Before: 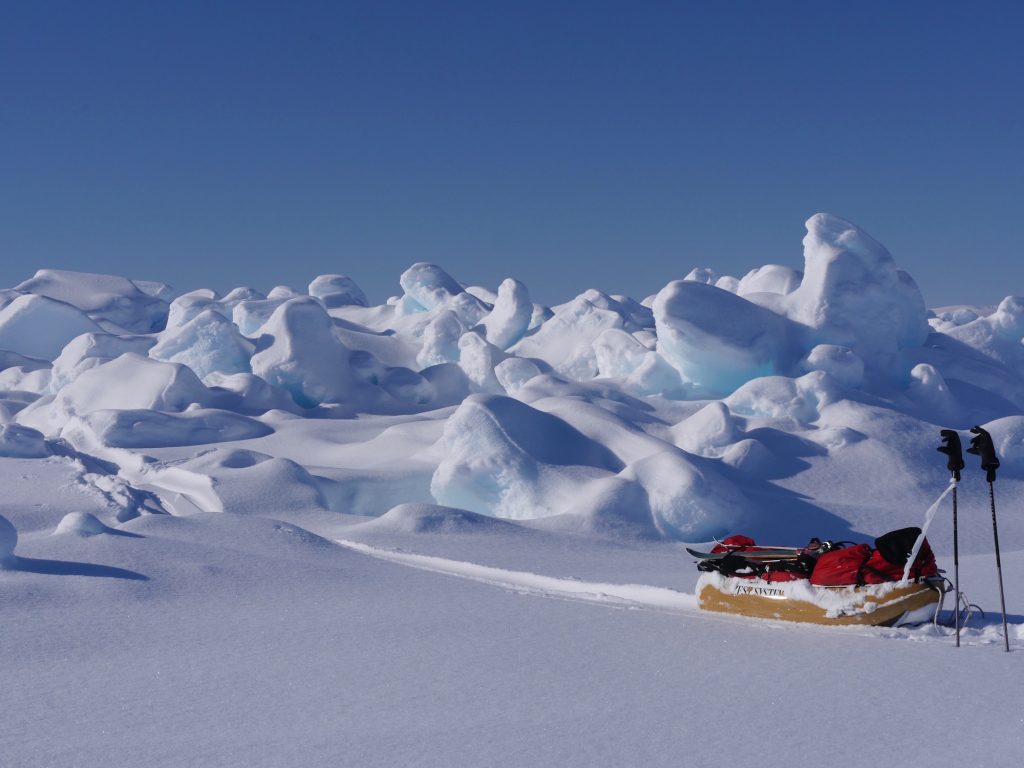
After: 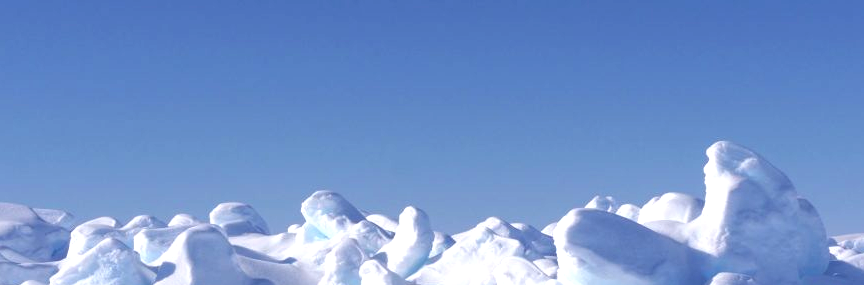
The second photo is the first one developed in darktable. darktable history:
local contrast: detail 110%
exposure: black level correction 0, exposure 0.953 EV, compensate exposure bias true, compensate highlight preservation false
crop and rotate: left 9.691%, top 9.384%, right 5.879%, bottom 53.453%
